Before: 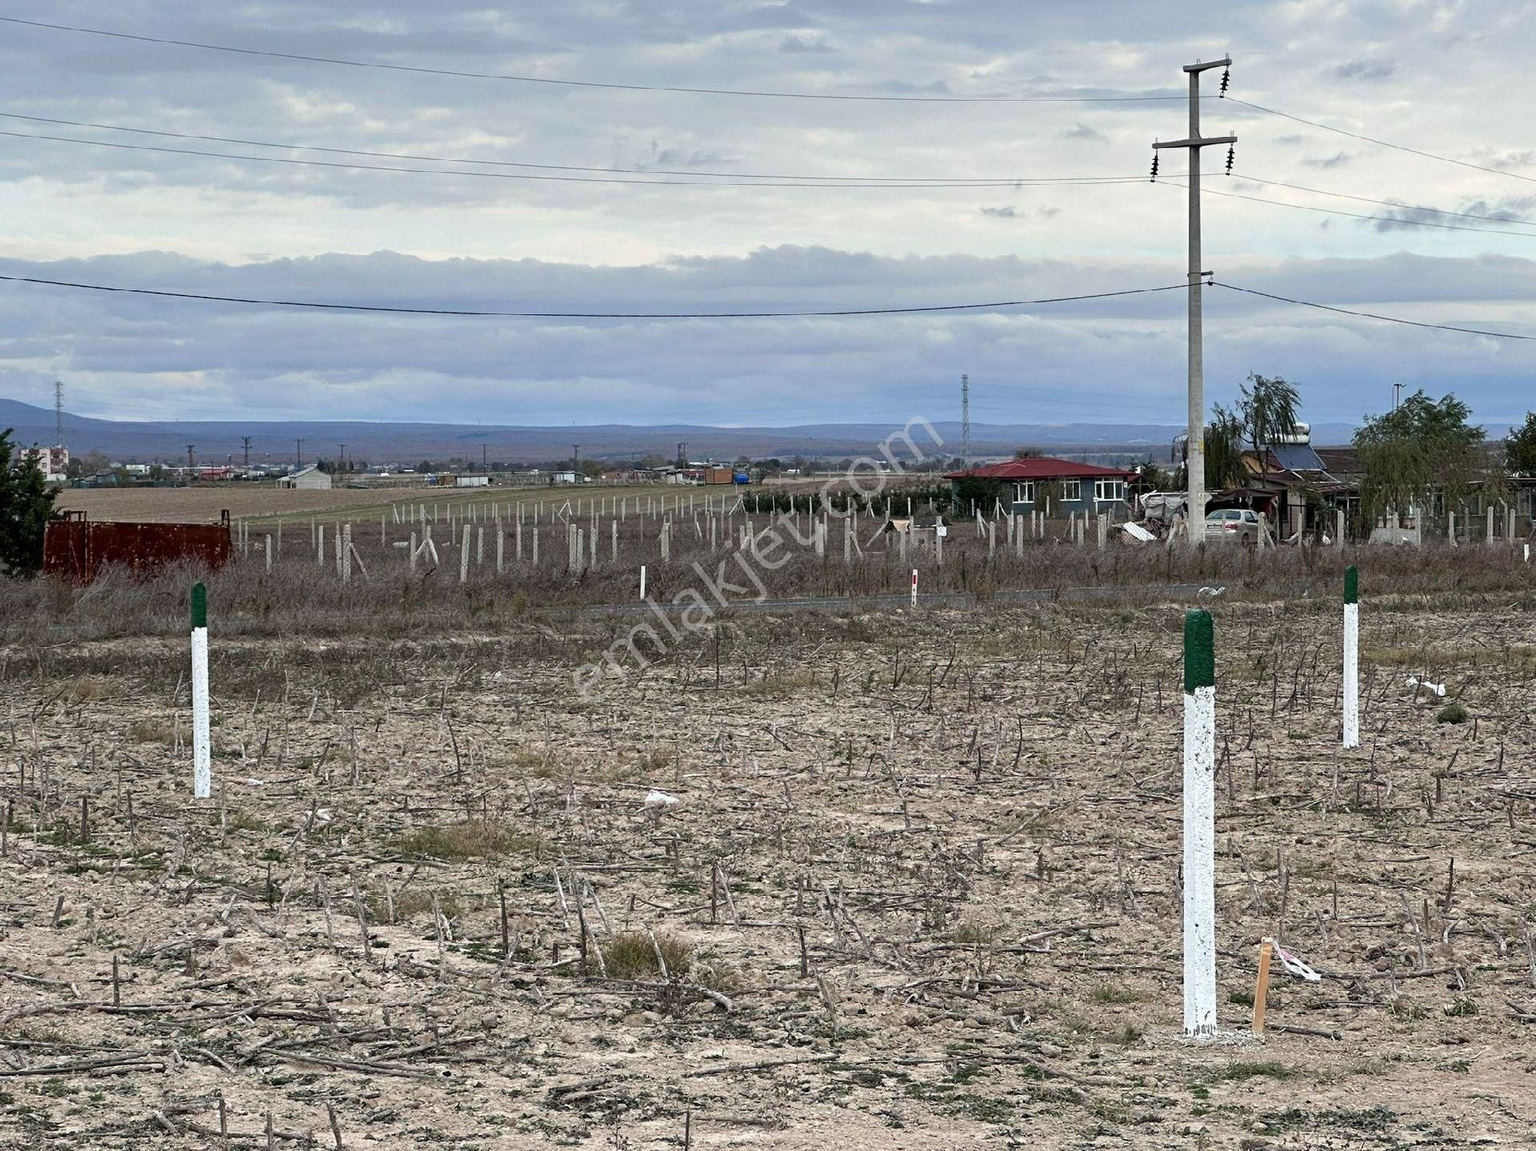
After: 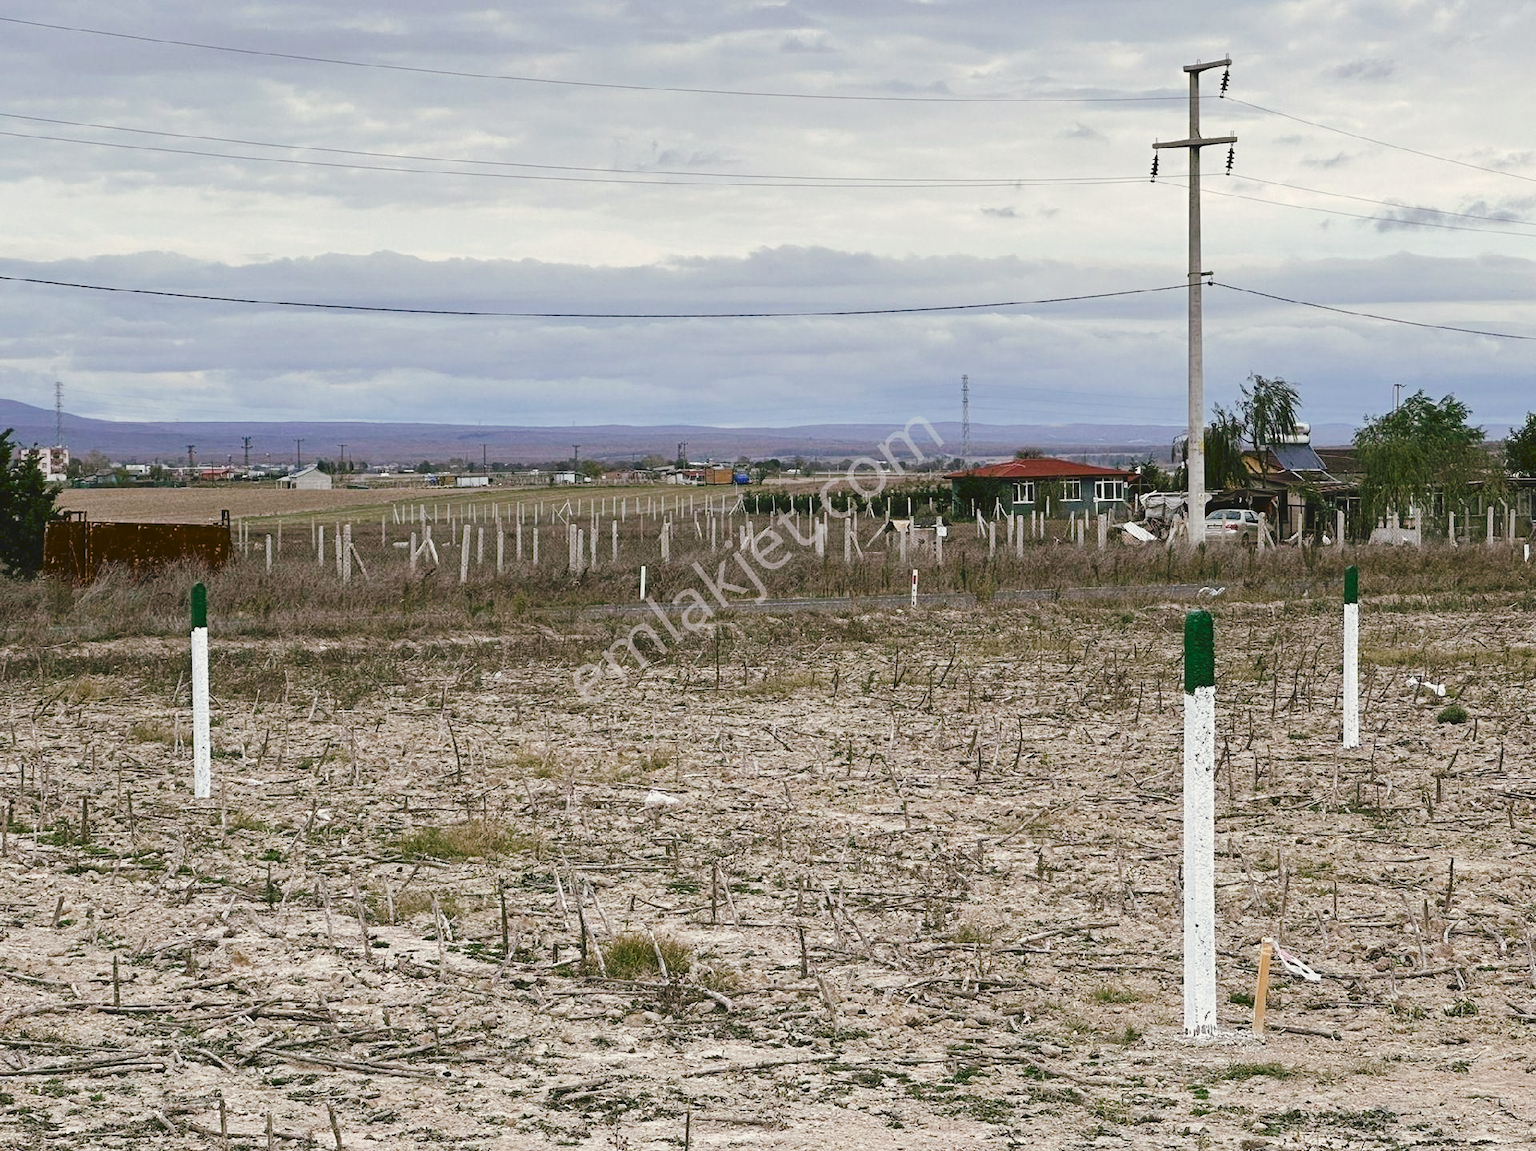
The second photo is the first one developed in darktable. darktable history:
tone curve: curves: ch0 [(0, 0) (0.003, 0.068) (0.011, 0.079) (0.025, 0.092) (0.044, 0.107) (0.069, 0.121) (0.1, 0.134) (0.136, 0.16) (0.177, 0.198) (0.224, 0.242) (0.277, 0.312) (0.335, 0.384) (0.399, 0.461) (0.468, 0.539) (0.543, 0.622) (0.623, 0.691) (0.709, 0.763) (0.801, 0.833) (0.898, 0.909) (1, 1)], preserve colors none
color look up table: target L [93.26, 88.95, 88.76, 87.04, 81.19, 74.19, 66.21, 59.57, 53.59, 51.72, 37.84, 42.35, 29.36, 17.64, 200.58, 81.9, 73.17, 70.64, 64.86, 59.51, 54.16, 52.85, 49.08, 45.46, 31.16, 21.78, 0.588, 86.97, 70.58, 64.71, 70.96, 58.33, 67.66, 52.54, 51.74, 52.71, 41.17, 42.03, 35.74, 32.34, 28.16, 19.54, 8.311, 93.18, 87.63, 76.35, 71.92, 61.39, 54.12], target a [-11.33, -34.62, -40.16, -2.193, -19.1, -31.15, -21.88, -62.14, -16.1, -12.1, -36.97, -36.34, -18.24, -30.92, 0, 2.829, 36.24, 32.56, 14.83, 62.35, 24.89, 69.11, 43.74, 68.36, 48.35, 17.23, -0.726, 22.08, 52.21, 2.195, 34.61, 78.61, 62.48, 66.66, 29.05, 29.81, 22.93, 58.02, 45.37, 0.134, 0.968, 32.28, 19.57, -6.323, -50.55, -9.103, -41.86, 1.912, -9.239], target b [30.82, 58.42, 23.68, 8.046, 37.32, 16.01, 66.15, 54.92, 51.54, 15.59, 39.92, 21.94, 41.77, 19.99, 0, 74.09, 19.89, 61.39, 41.6, 25.97, 56.67, 10.73, 50.28, 64.75, 40.01, 28.35, 0.657, -11.26, -12.7, 1.452, -34.45, -30.41, -39.02, -22, -3.943, -32.07, -56.6, -46.21, 6.564, 5.564, -15.72, -38.6, -21.37, 2.03, -6.919, -21.12, -12.47, -51.28, -35.01], num patches 49
